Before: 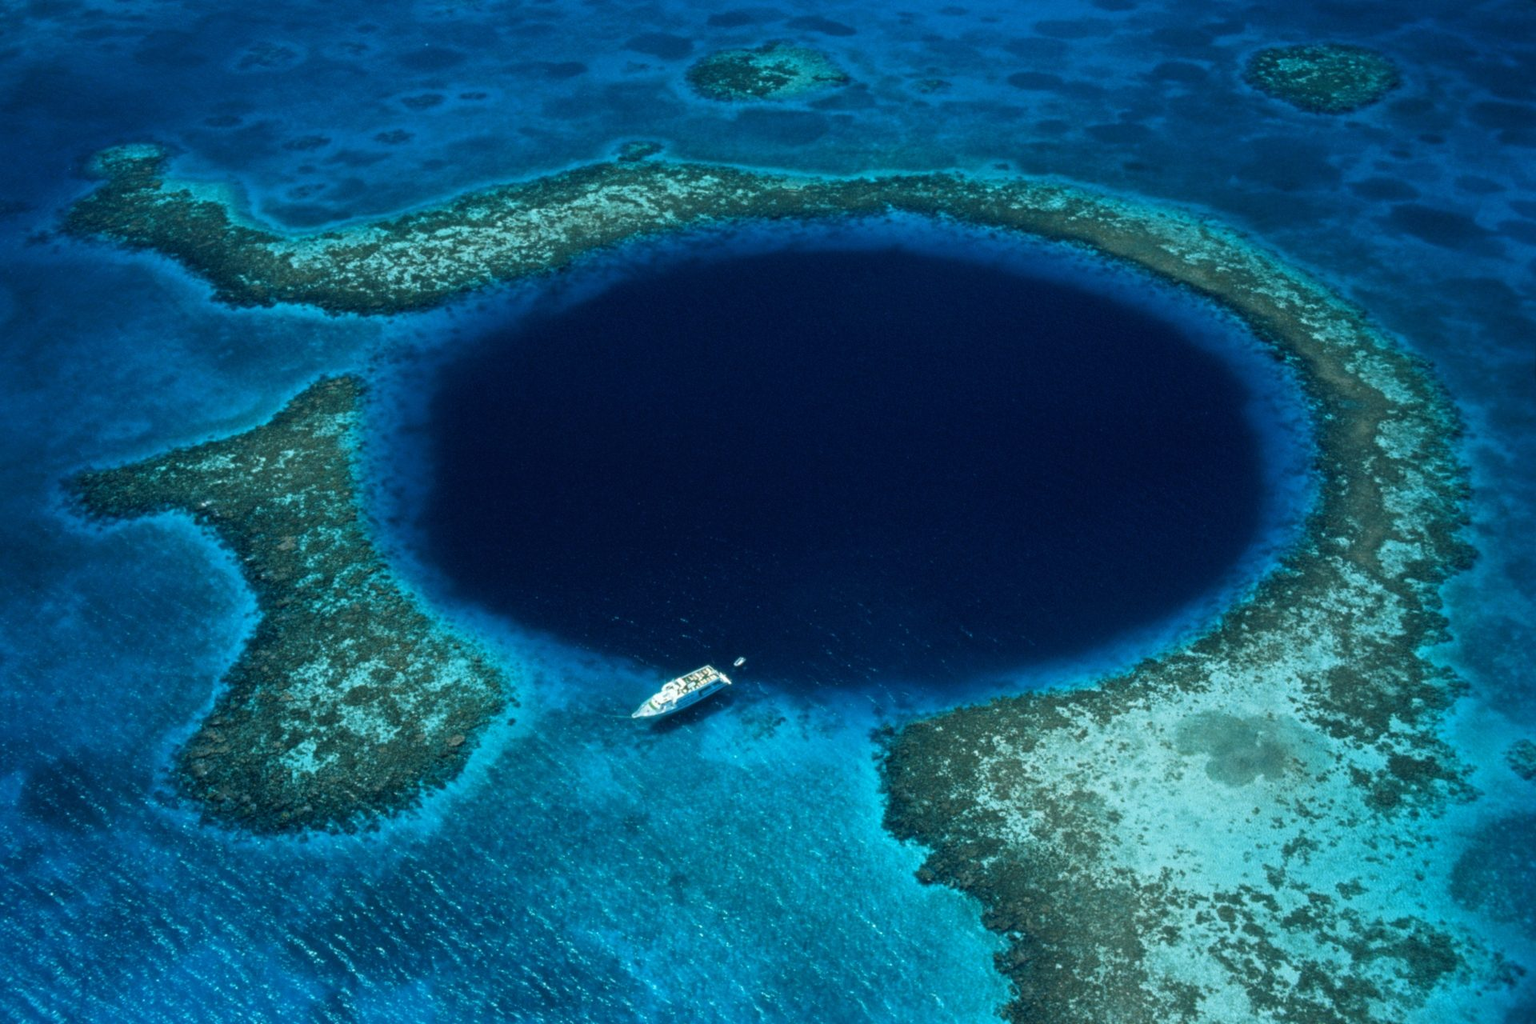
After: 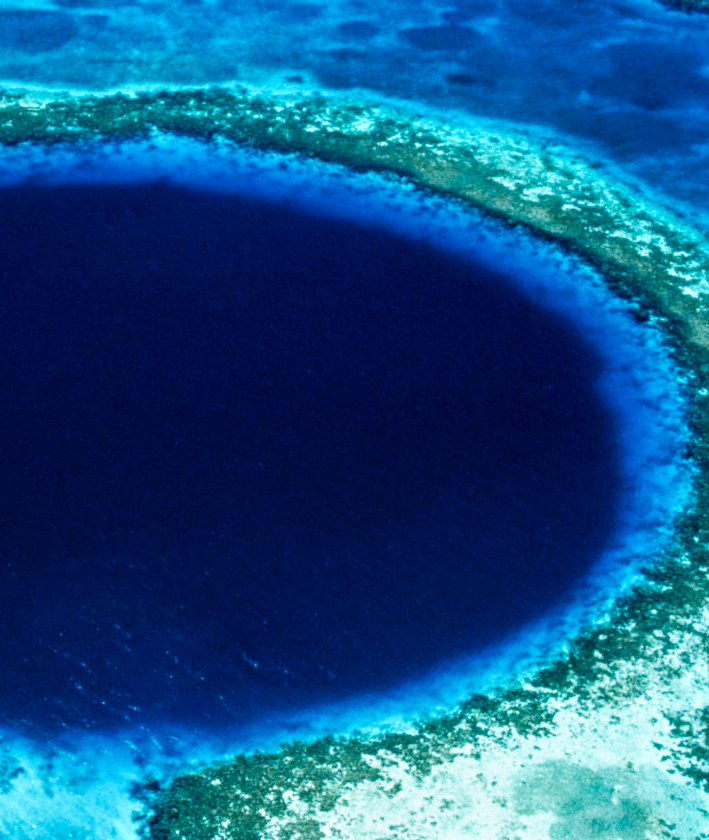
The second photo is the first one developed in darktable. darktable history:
crop and rotate: left 49.936%, top 10.094%, right 13.136%, bottom 24.256%
local contrast: on, module defaults
base curve: curves: ch0 [(0, 0) (0.007, 0.004) (0.027, 0.03) (0.046, 0.07) (0.207, 0.54) (0.442, 0.872) (0.673, 0.972) (1, 1)], preserve colors none
